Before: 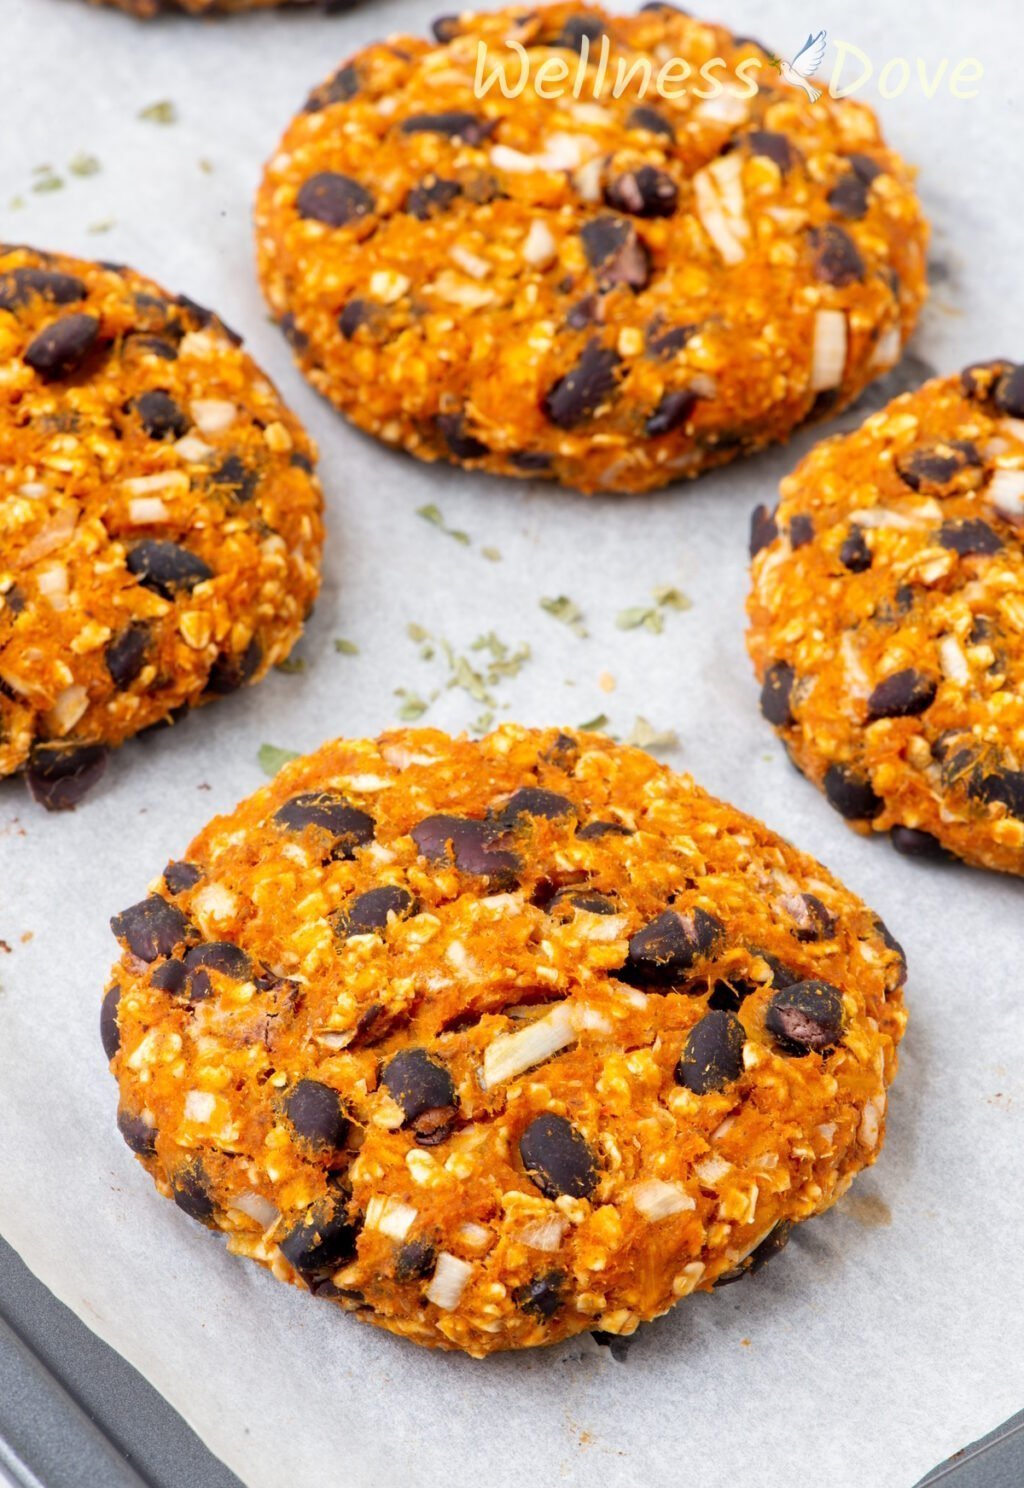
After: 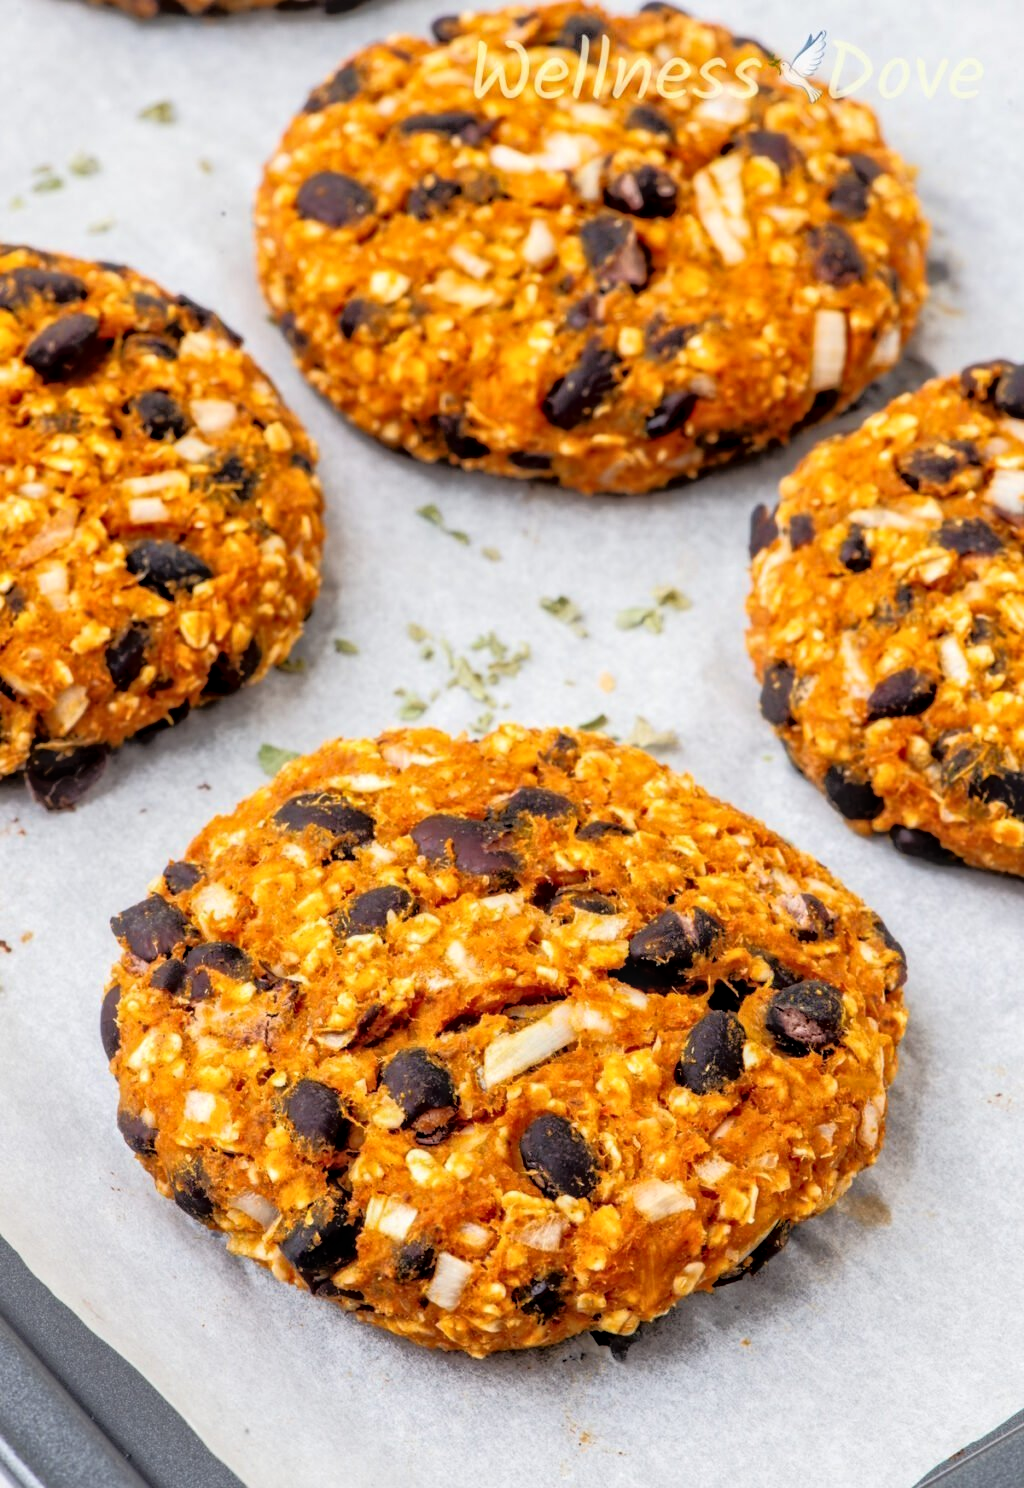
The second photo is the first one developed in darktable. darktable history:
local contrast: on, module defaults
tone equalizer: -8 EV -1.84 EV, -7 EV -1.13 EV, -6 EV -1.58 EV, edges refinement/feathering 500, mask exposure compensation -1.57 EV, preserve details no
